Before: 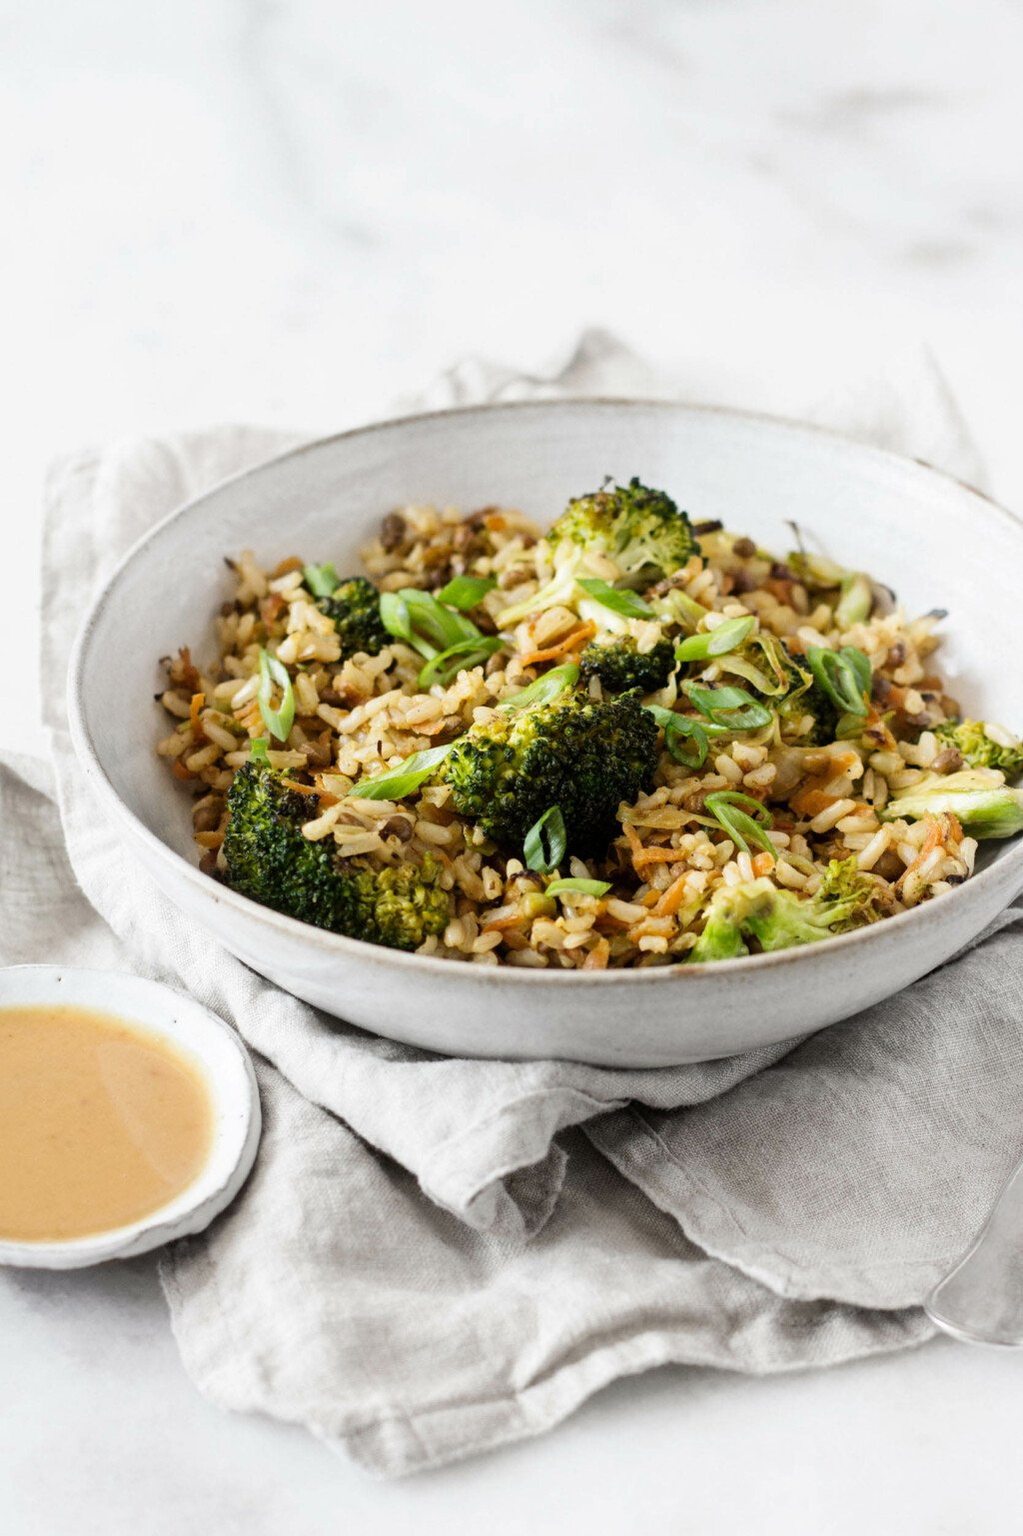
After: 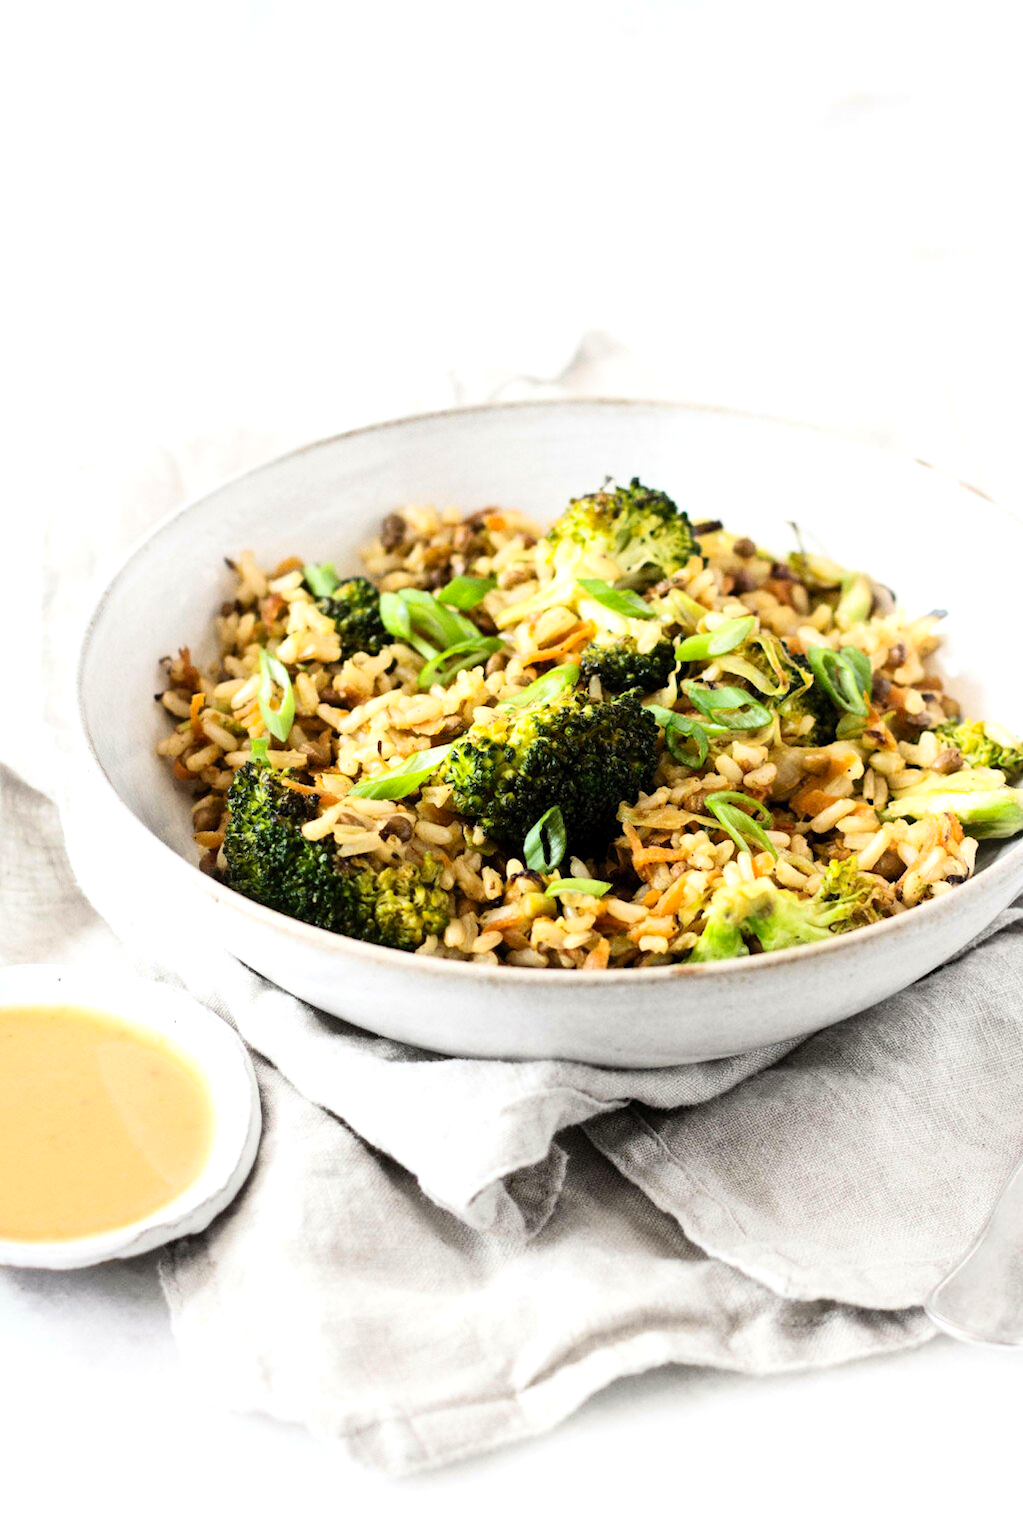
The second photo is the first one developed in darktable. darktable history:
tone equalizer: -8 EV -0.427 EV, -7 EV -0.395 EV, -6 EV -0.332 EV, -5 EV -0.215 EV, -3 EV 0.24 EV, -2 EV 0.333 EV, -1 EV 0.374 EV, +0 EV 0.43 EV, mask exposure compensation -0.515 EV
contrast brightness saturation: contrast 0.195, brightness 0.145, saturation 0.139
exposure: black level correction 0.001, compensate highlight preservation false
